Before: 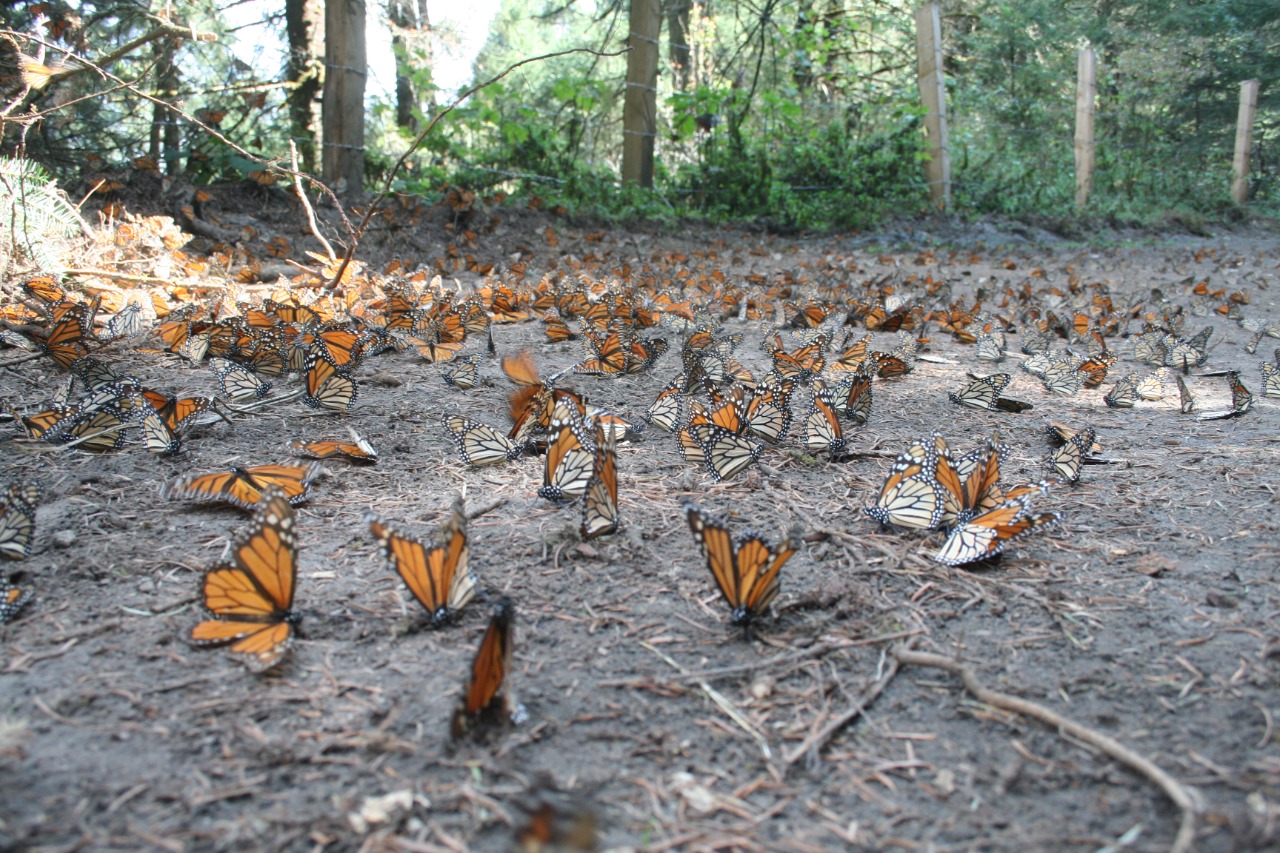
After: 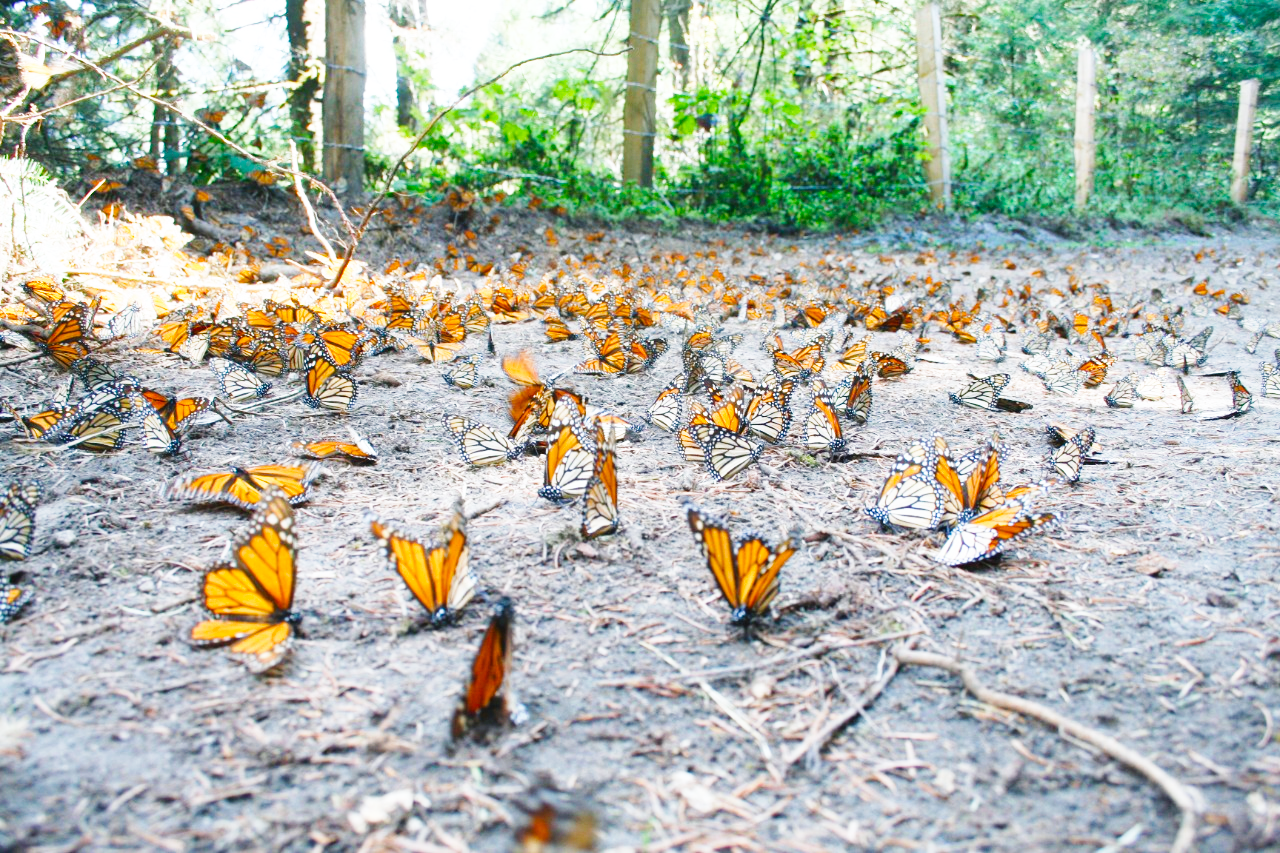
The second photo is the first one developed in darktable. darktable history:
color correction: highlights a* 0.044, highlights b* -0.511
base curve: curves: ch0 [(0, 0) (0.018, 0.026) (0.143, 0.37) (0.33, 0.731) (0.458, 0.853) (0.735, 0.965) (0.905, 0.986) (1, 1)], preserve colors none
color balance rgb: shadows lift › chroma 1.026%, shadows lift › hue 241.29°, linear chroma grading › global chroma 3.6%, perceptual saturation grading › global saturation 23.67%, perceptual saturation grading › highlights -24.17%, perceptual saturation grading › mid-tones 23.731%, perceptual saturation grading › shadows 39.252%, global vibrance 9.263%
